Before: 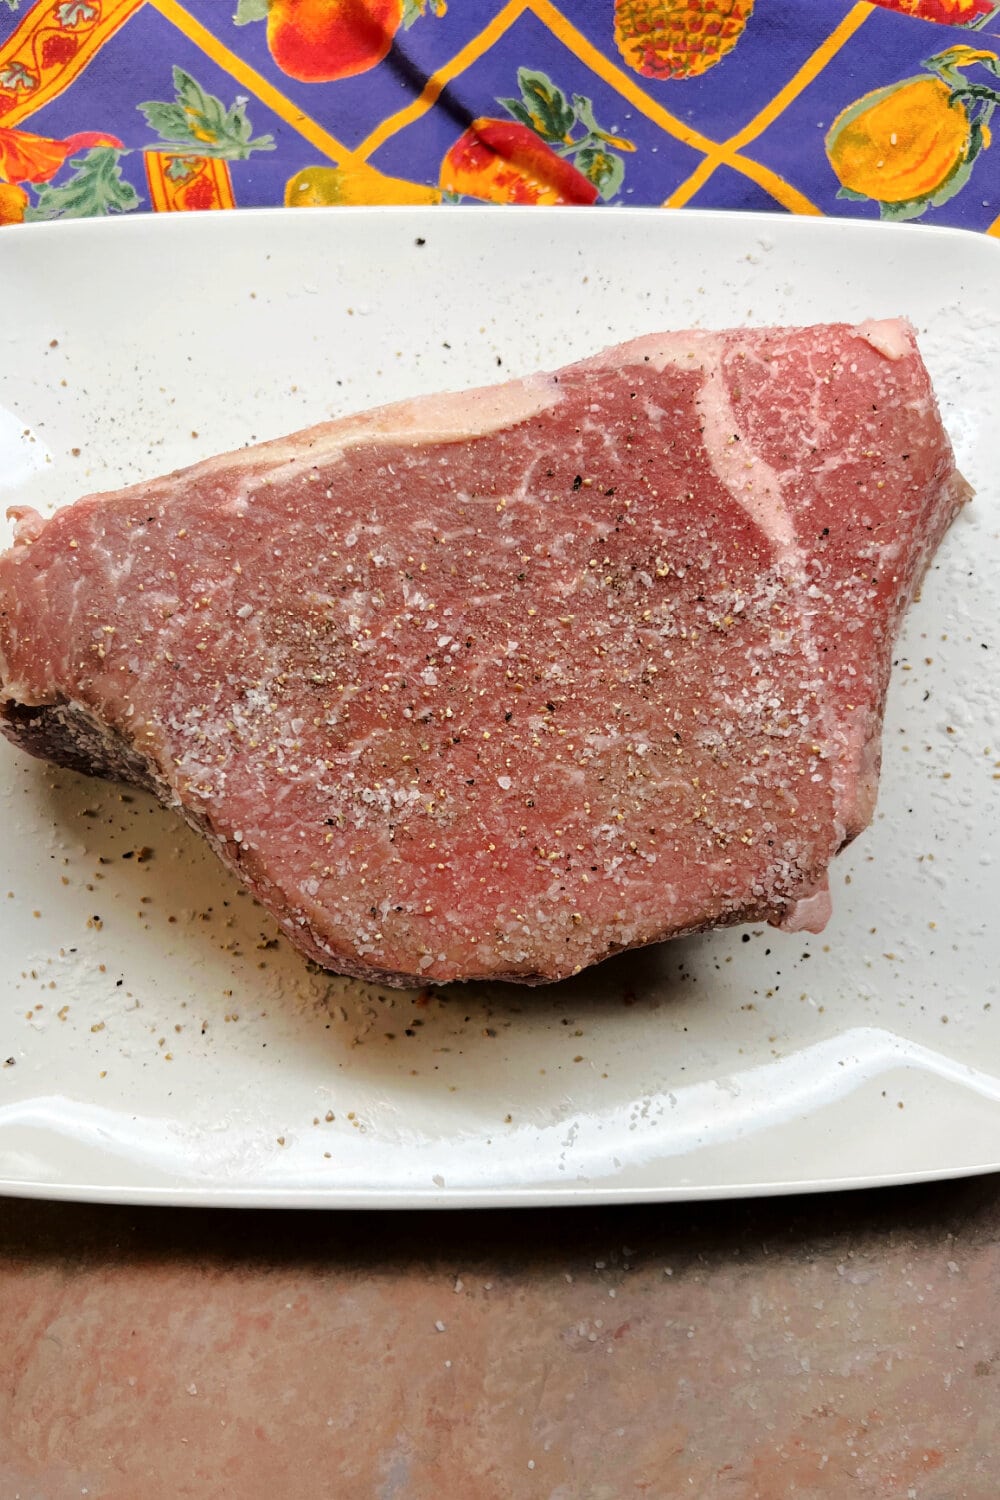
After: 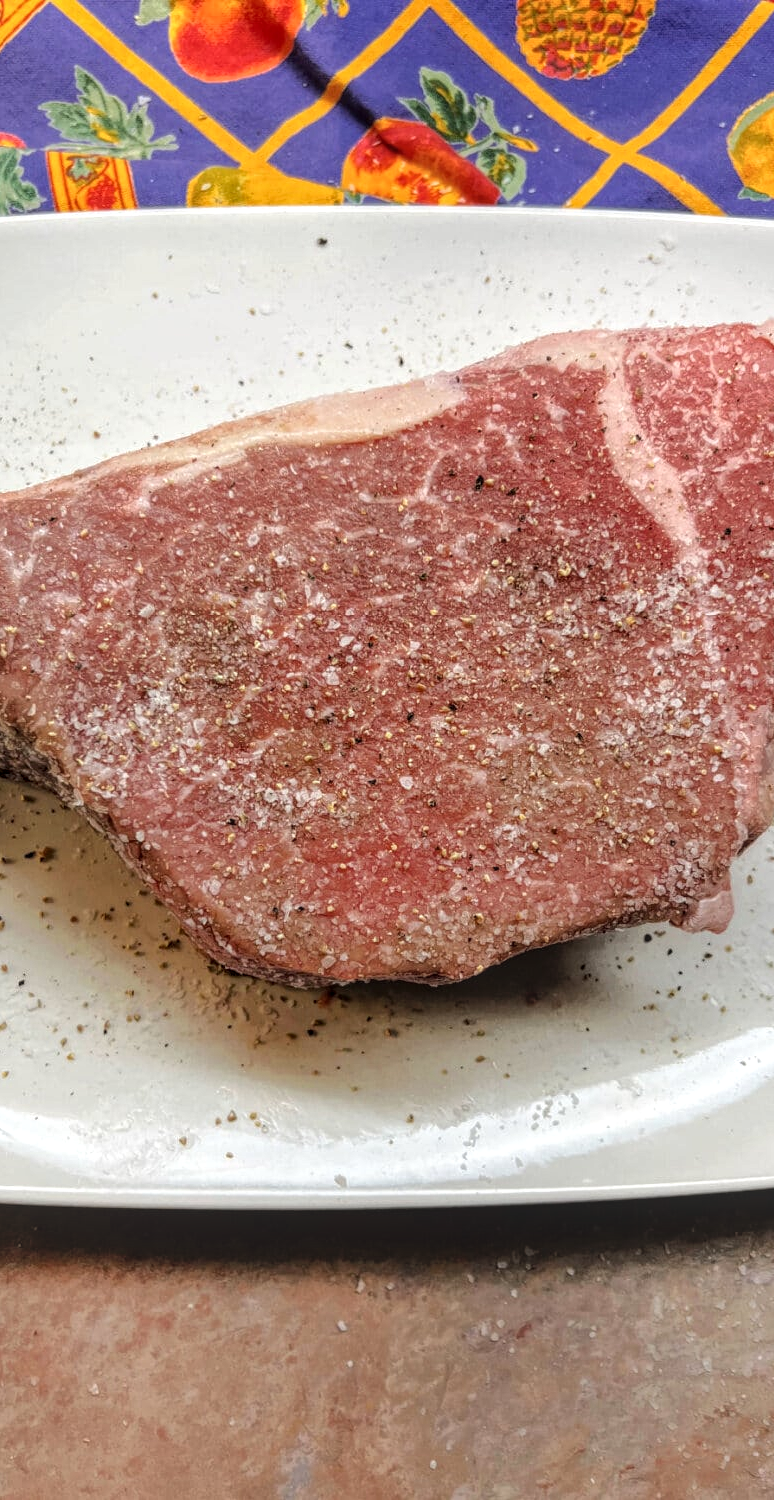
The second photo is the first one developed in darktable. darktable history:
local contrast: highlights 74%, shadows 55%, detail 176%, midtone range 0.207
crop: left 9.88%, right 12.664%
